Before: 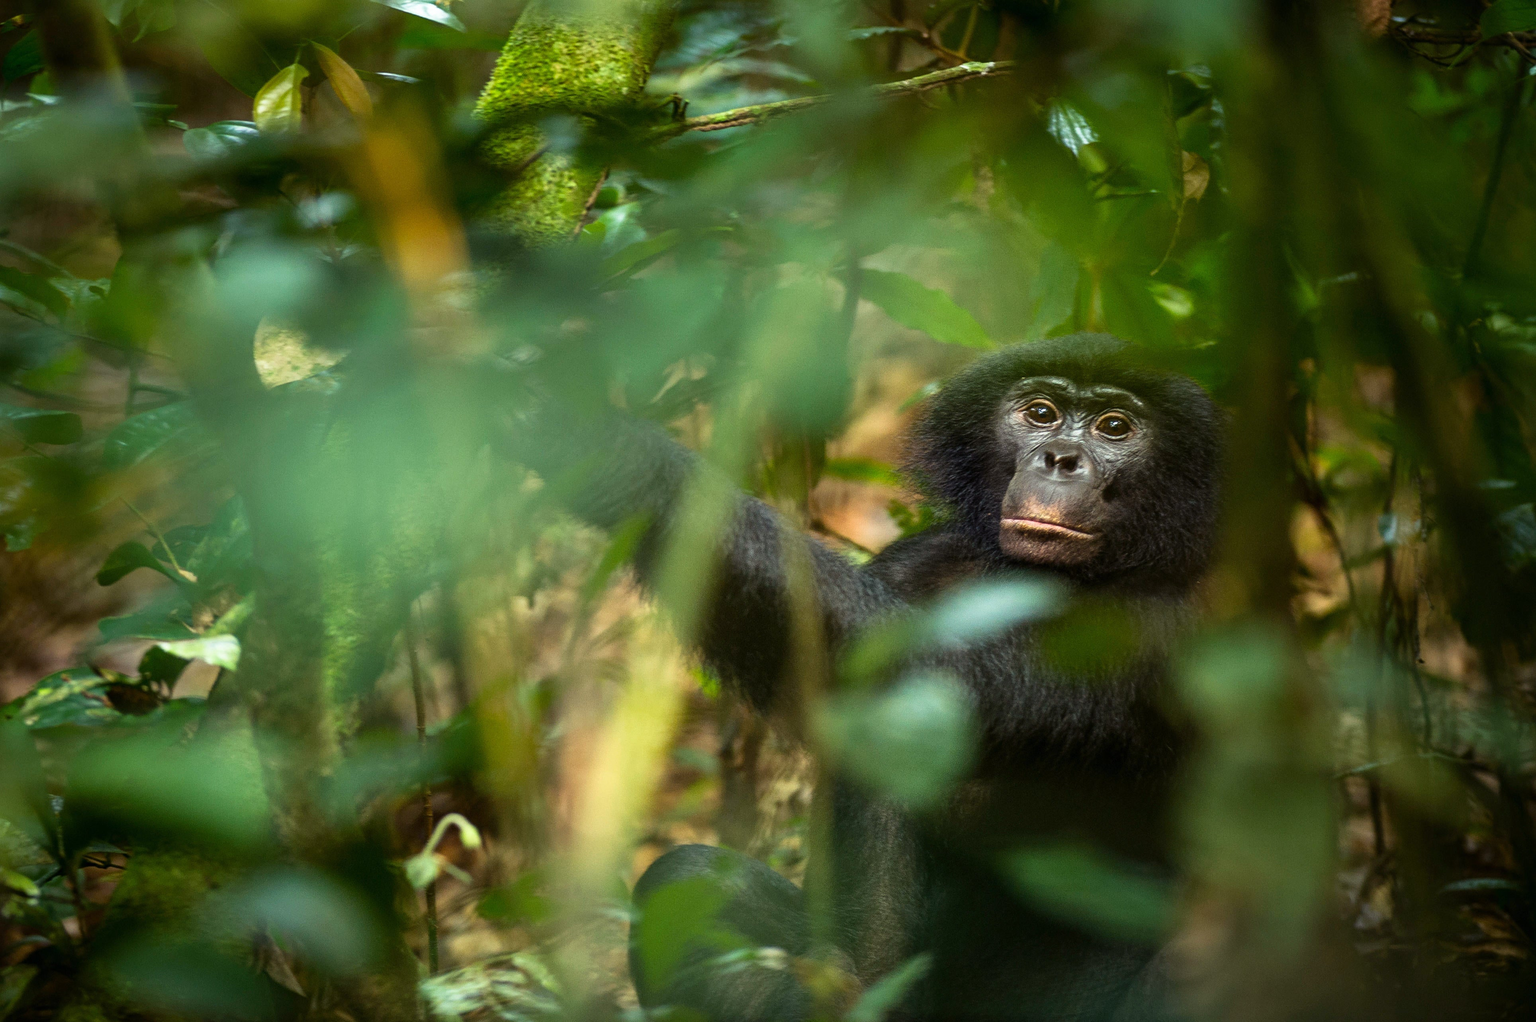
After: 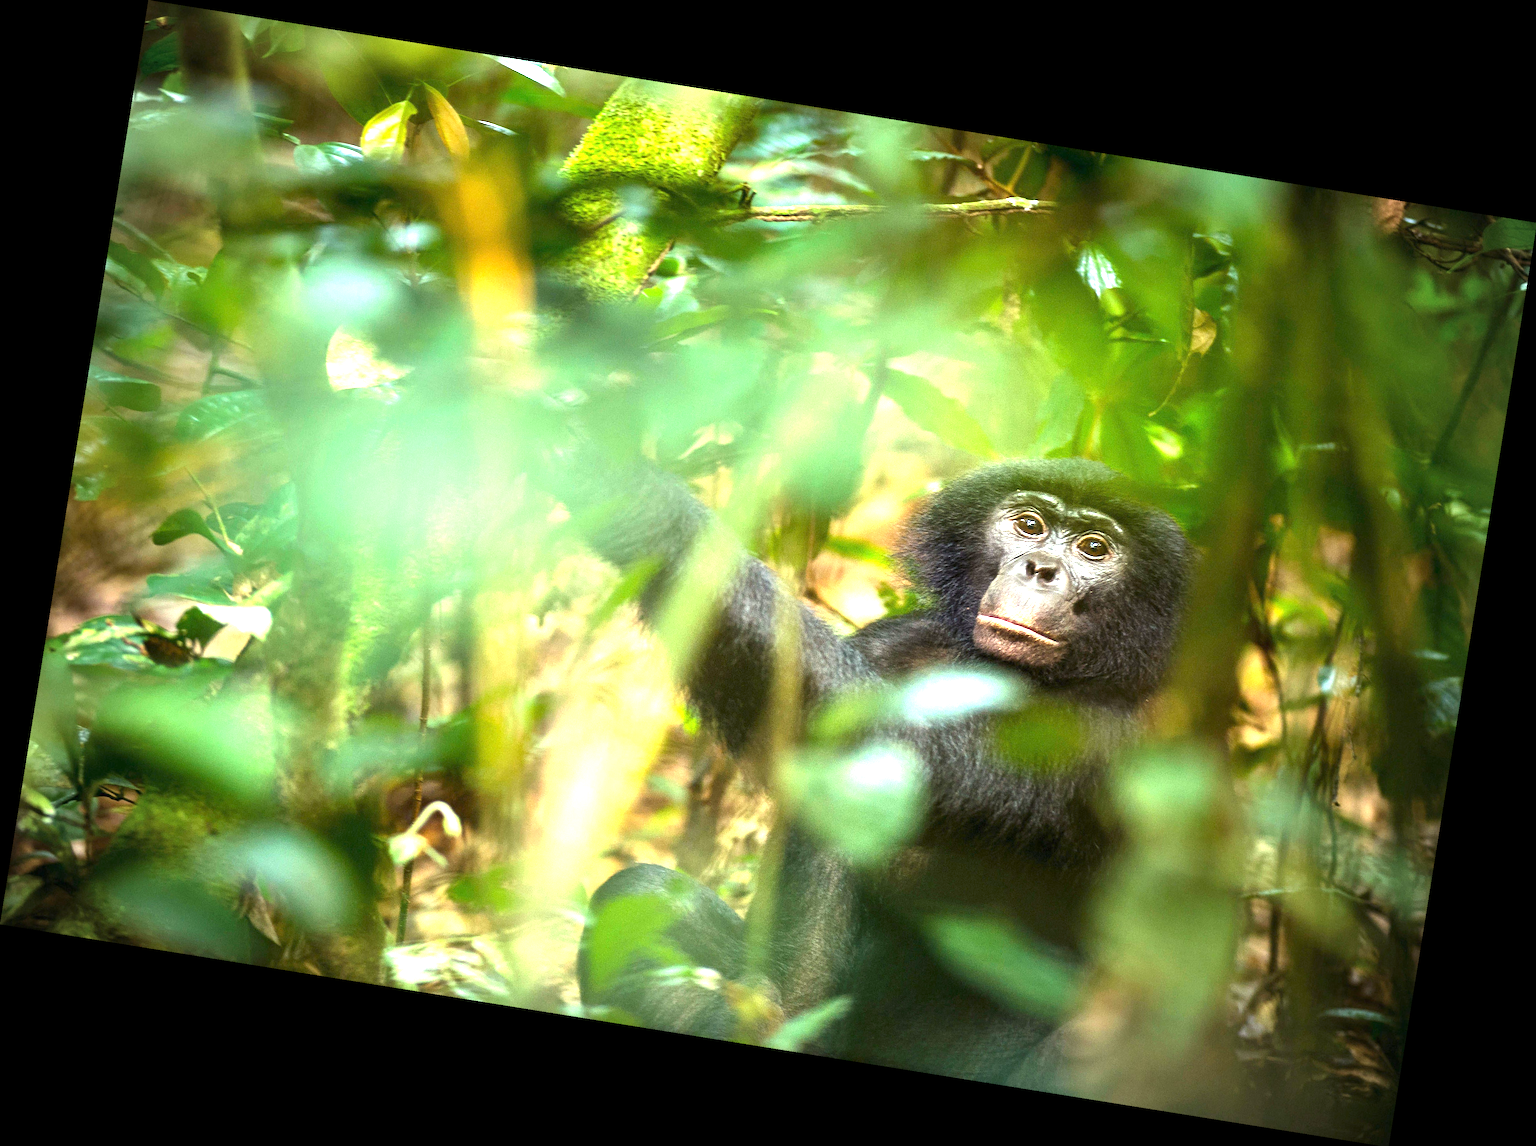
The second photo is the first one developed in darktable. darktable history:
vignetting: fall-off radius 60.92%
rotate and perspective: rotation 9.12°, automatic cropping off
exposure: exposure 2.003 EV, compensate highlight preservation false
